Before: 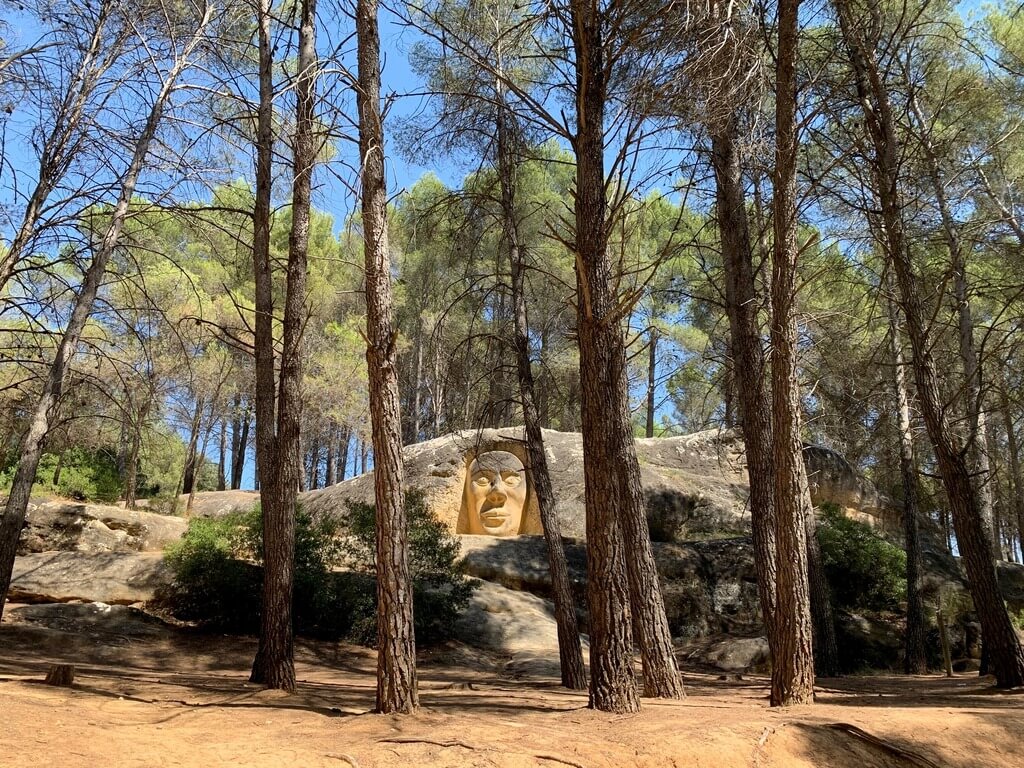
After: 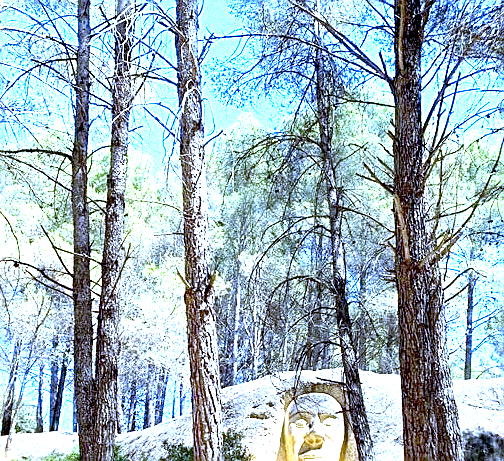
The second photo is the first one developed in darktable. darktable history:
white balance: red 0.766, blue 1.537
crop: left 17.835%, top 7.675%, right 32.881%, bottom 32.213%
exposure: black level correction 0.005, exposure 2.084 EV, compensate highlight preservation false
sharpen: on, module defaults
tone equalizer: on, module defaults
grain: mid-tones bias 0%
